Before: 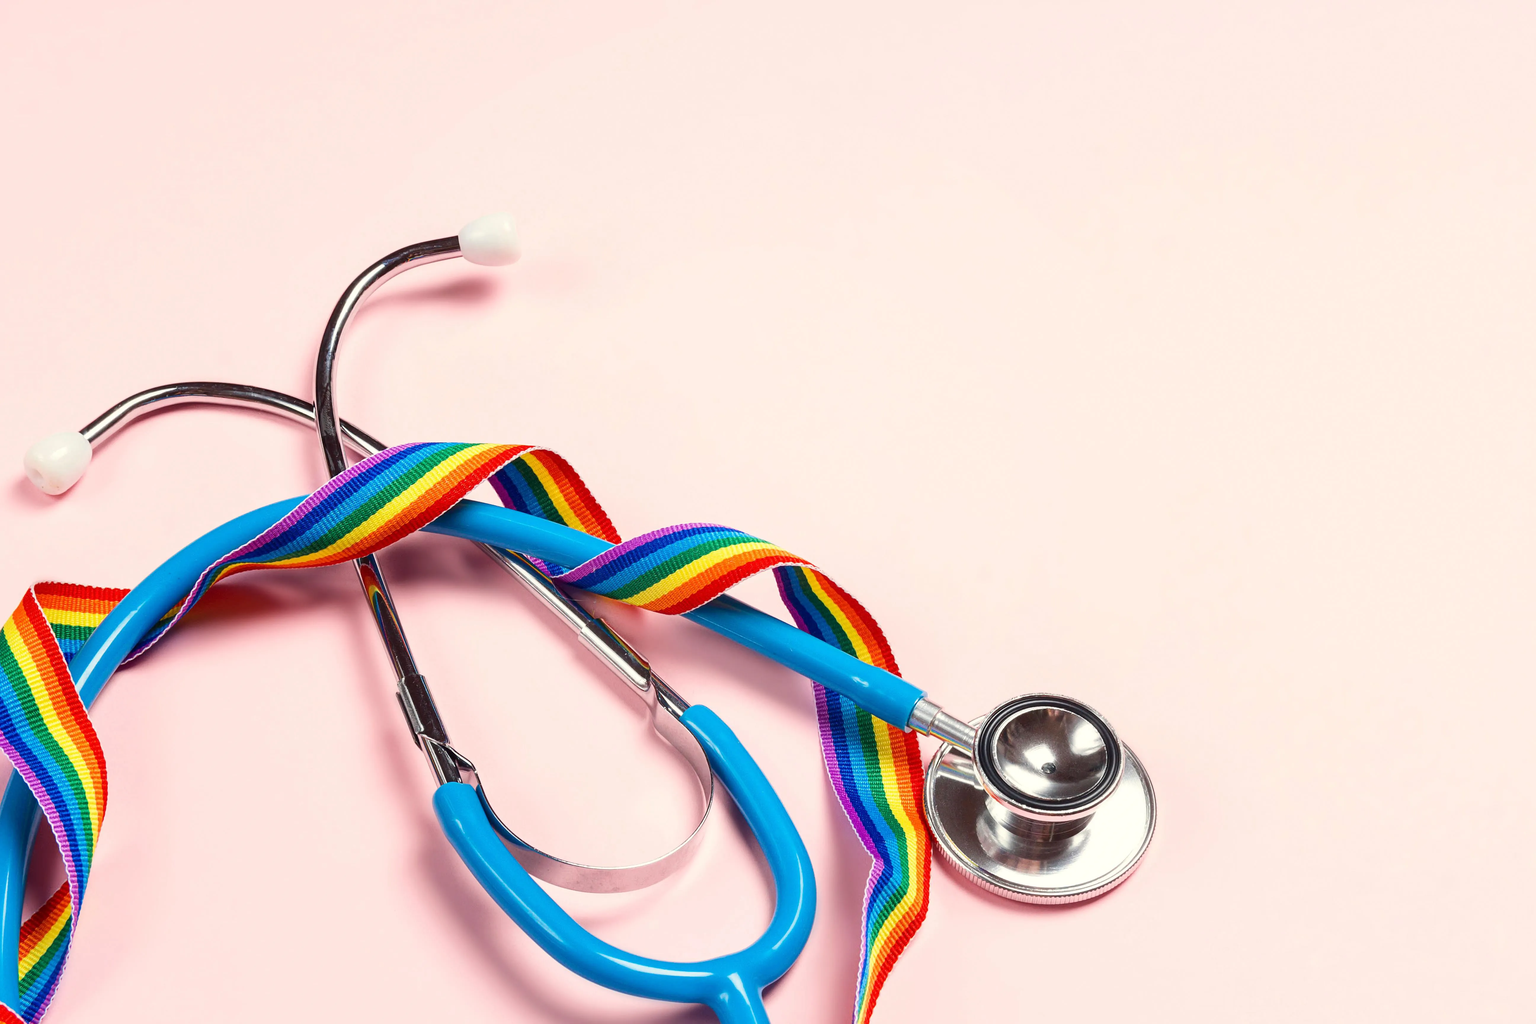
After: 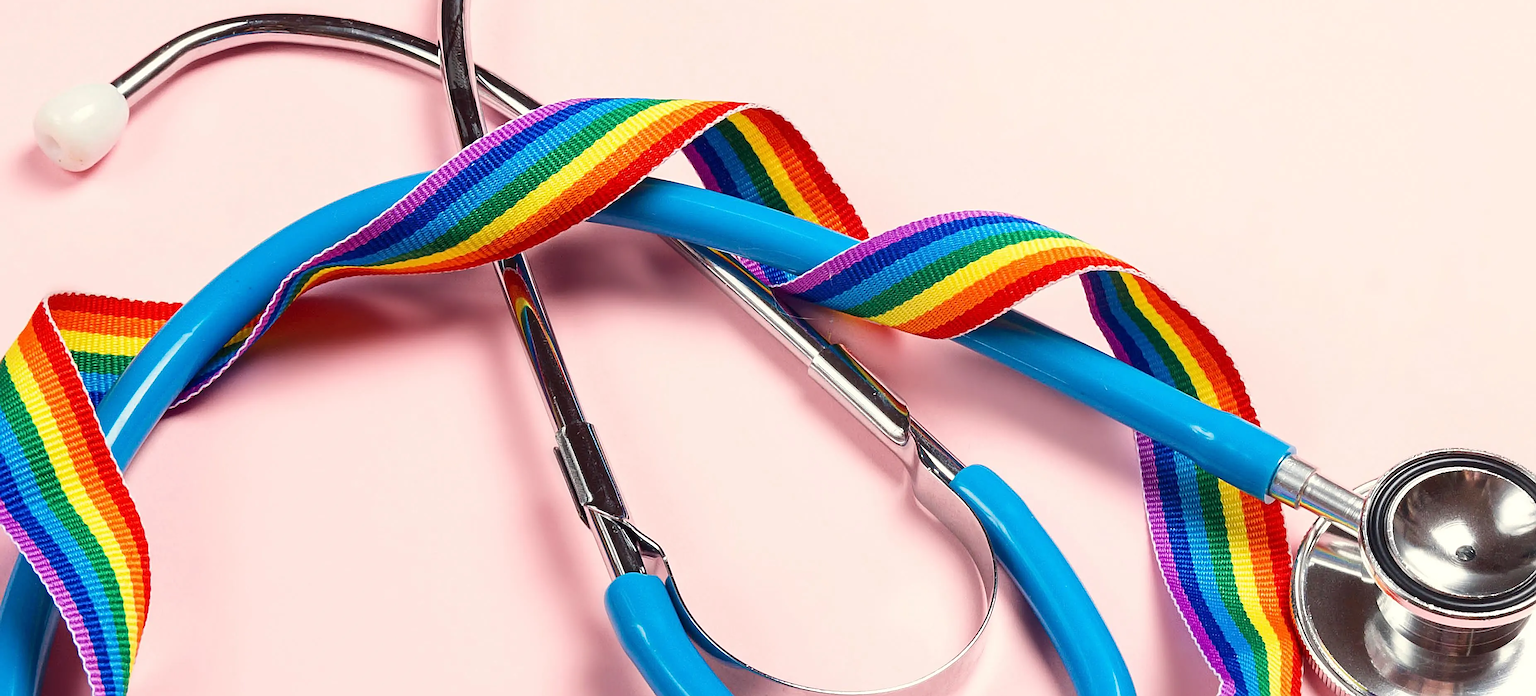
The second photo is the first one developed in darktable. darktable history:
crop: top 36.399%, right 28.181%, bottom 14.649%
sharpen: on, module defaults
